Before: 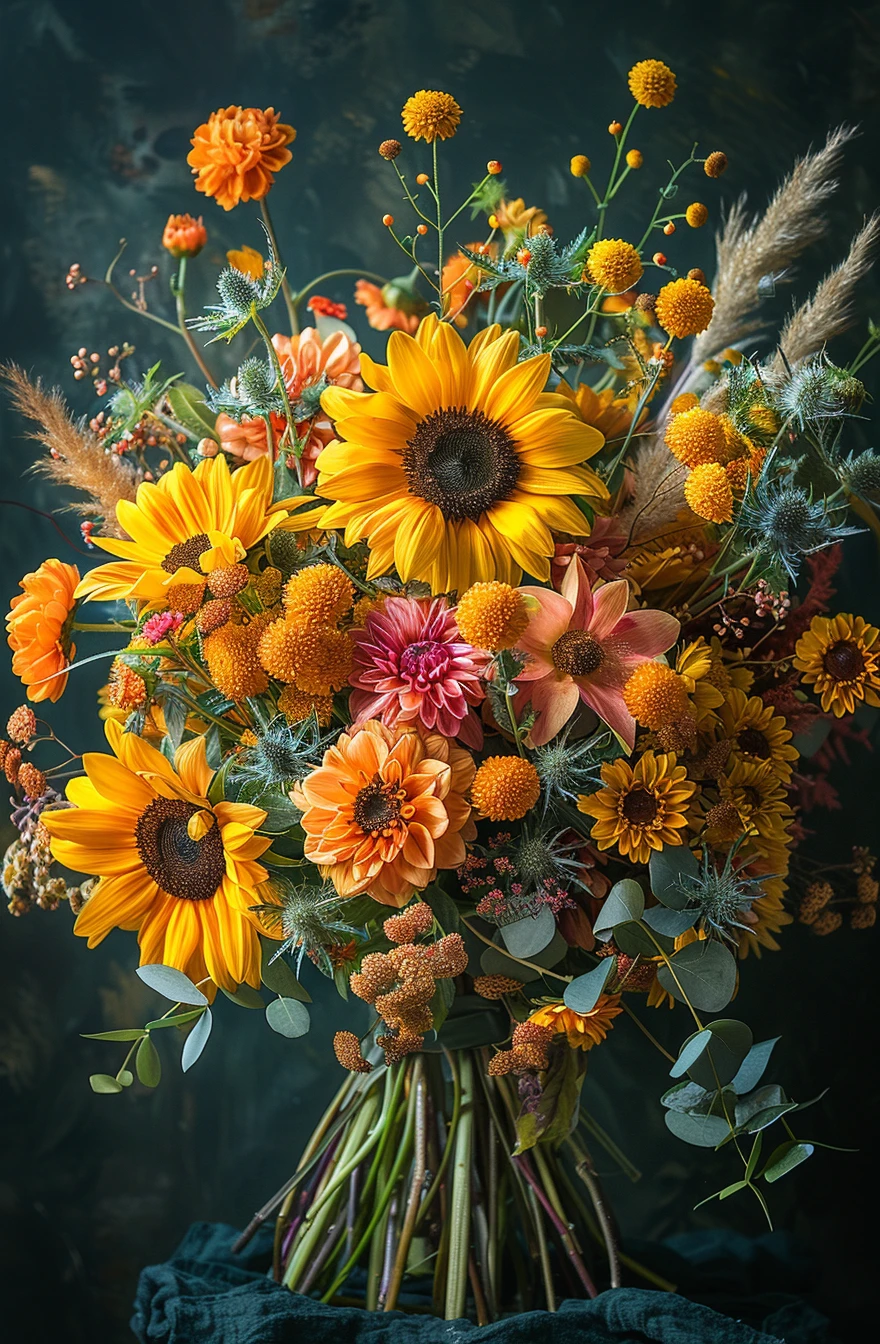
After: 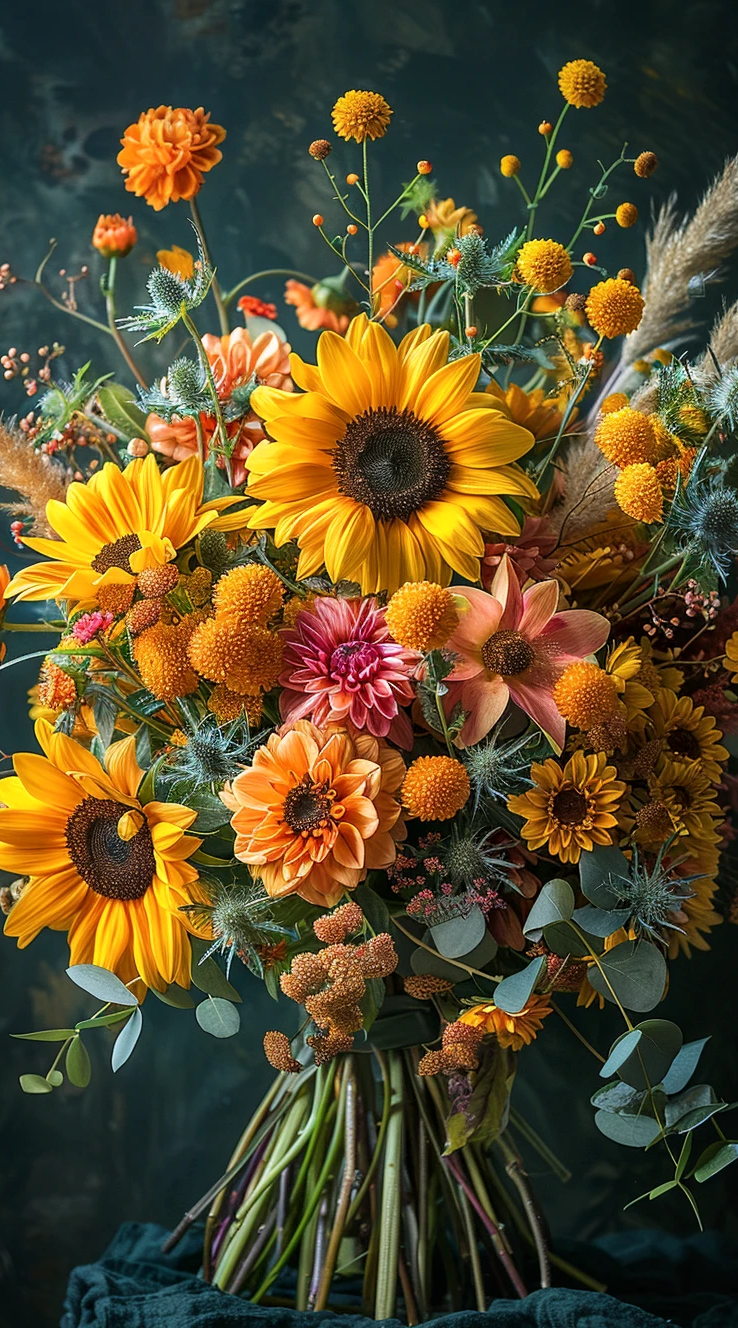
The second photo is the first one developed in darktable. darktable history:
crop: left 8.026%, right 7.374%
local contrast: mode bilateral grid, contrast 20, coarseness 50, detail 120%, midtone range 0.2
